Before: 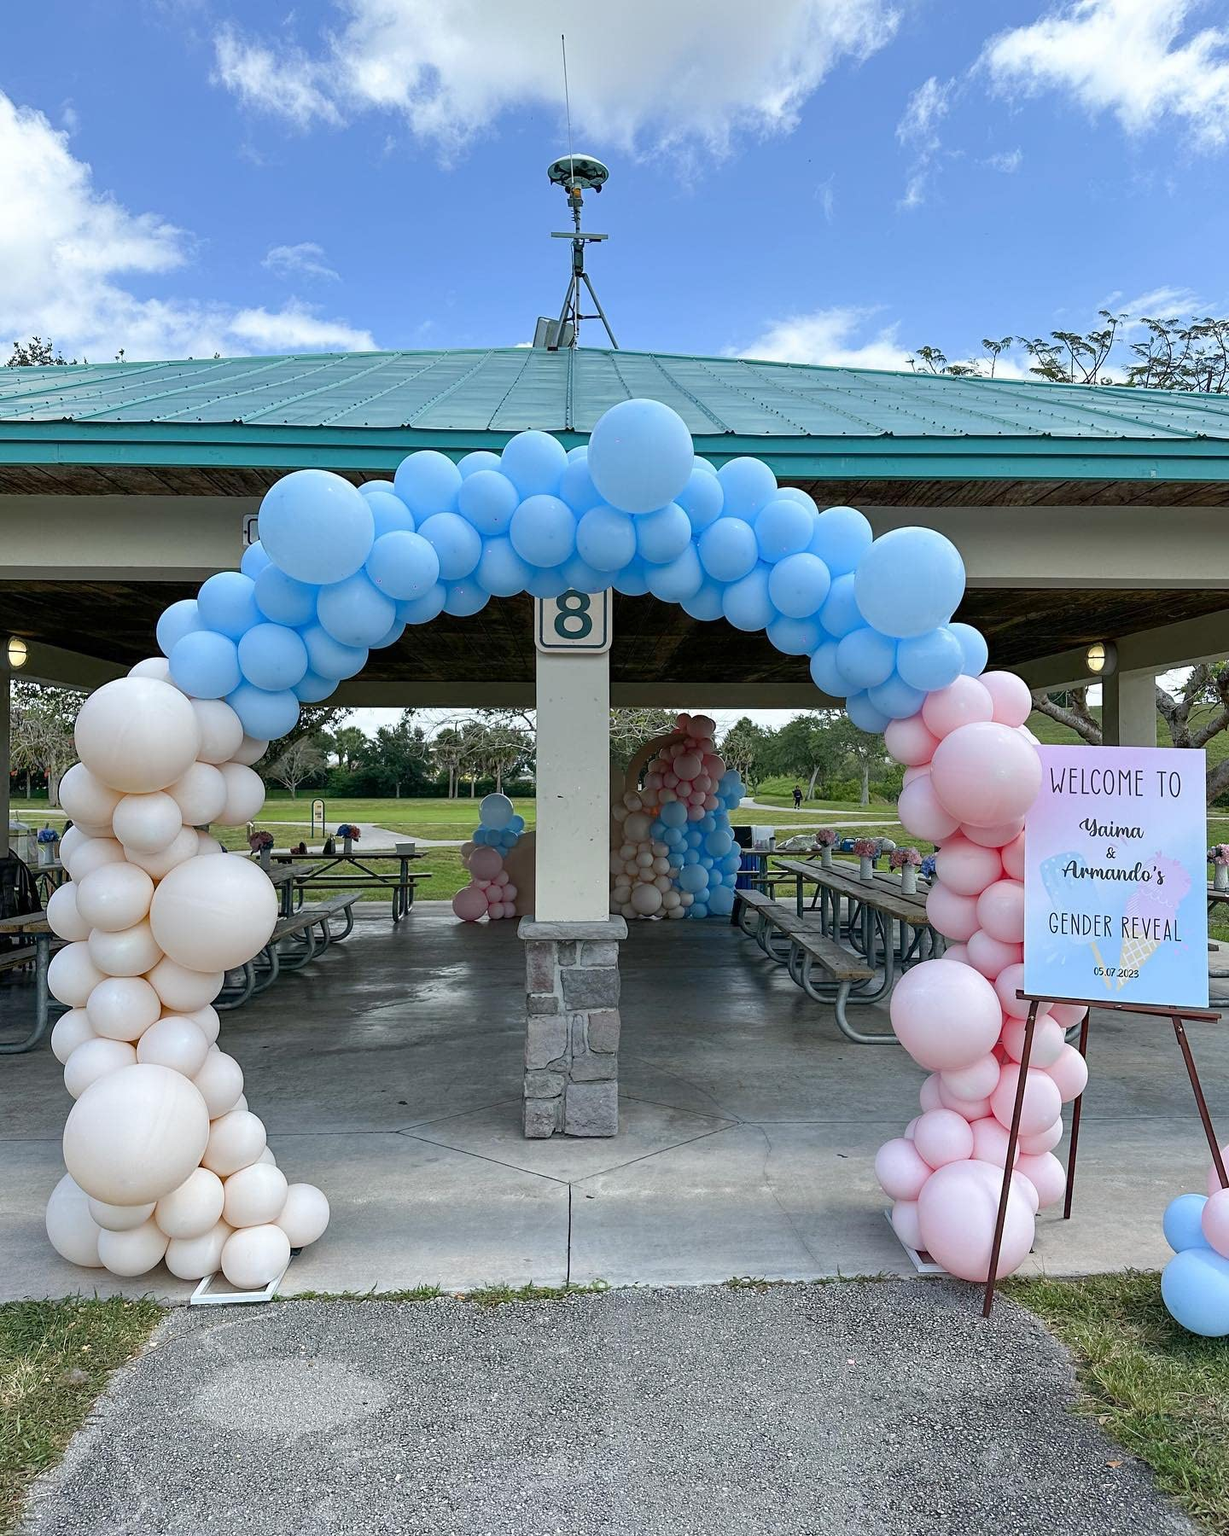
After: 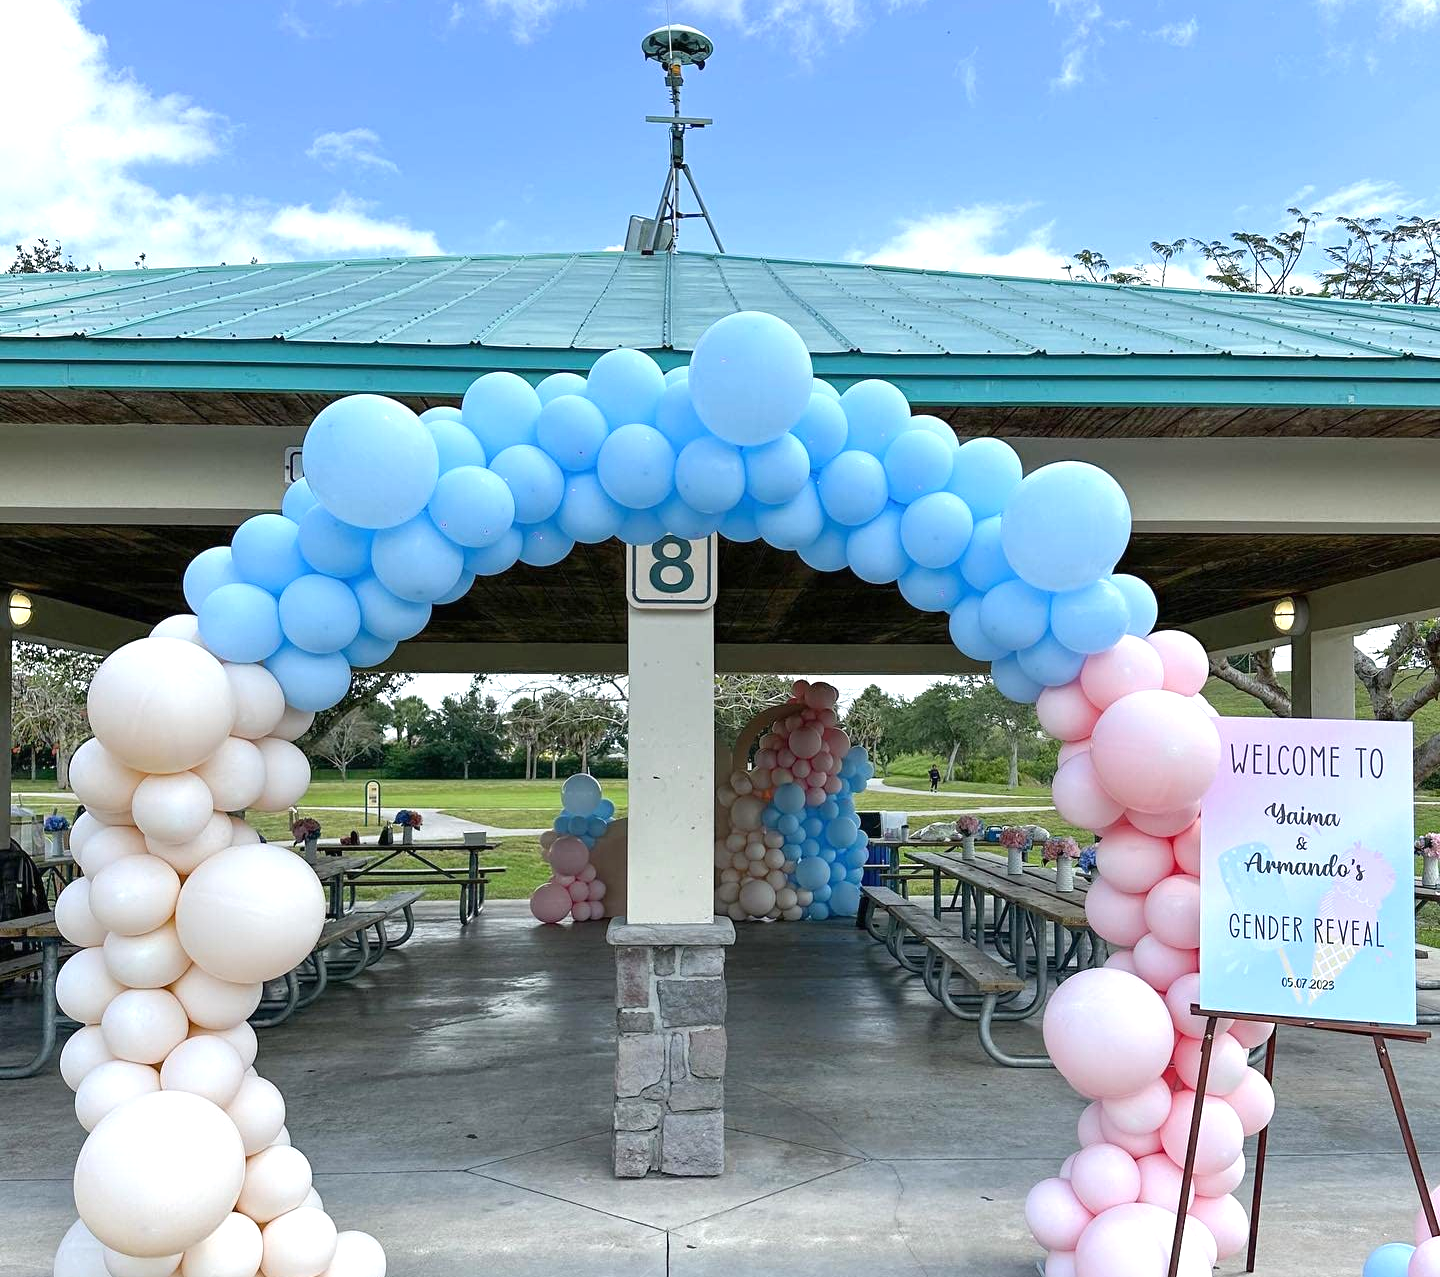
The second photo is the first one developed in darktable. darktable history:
crop and rotate: top 8.678%, bottom 20.364%
exposure: black level correction 0, exposure 0.499 EV, compensate highlight preservation false
